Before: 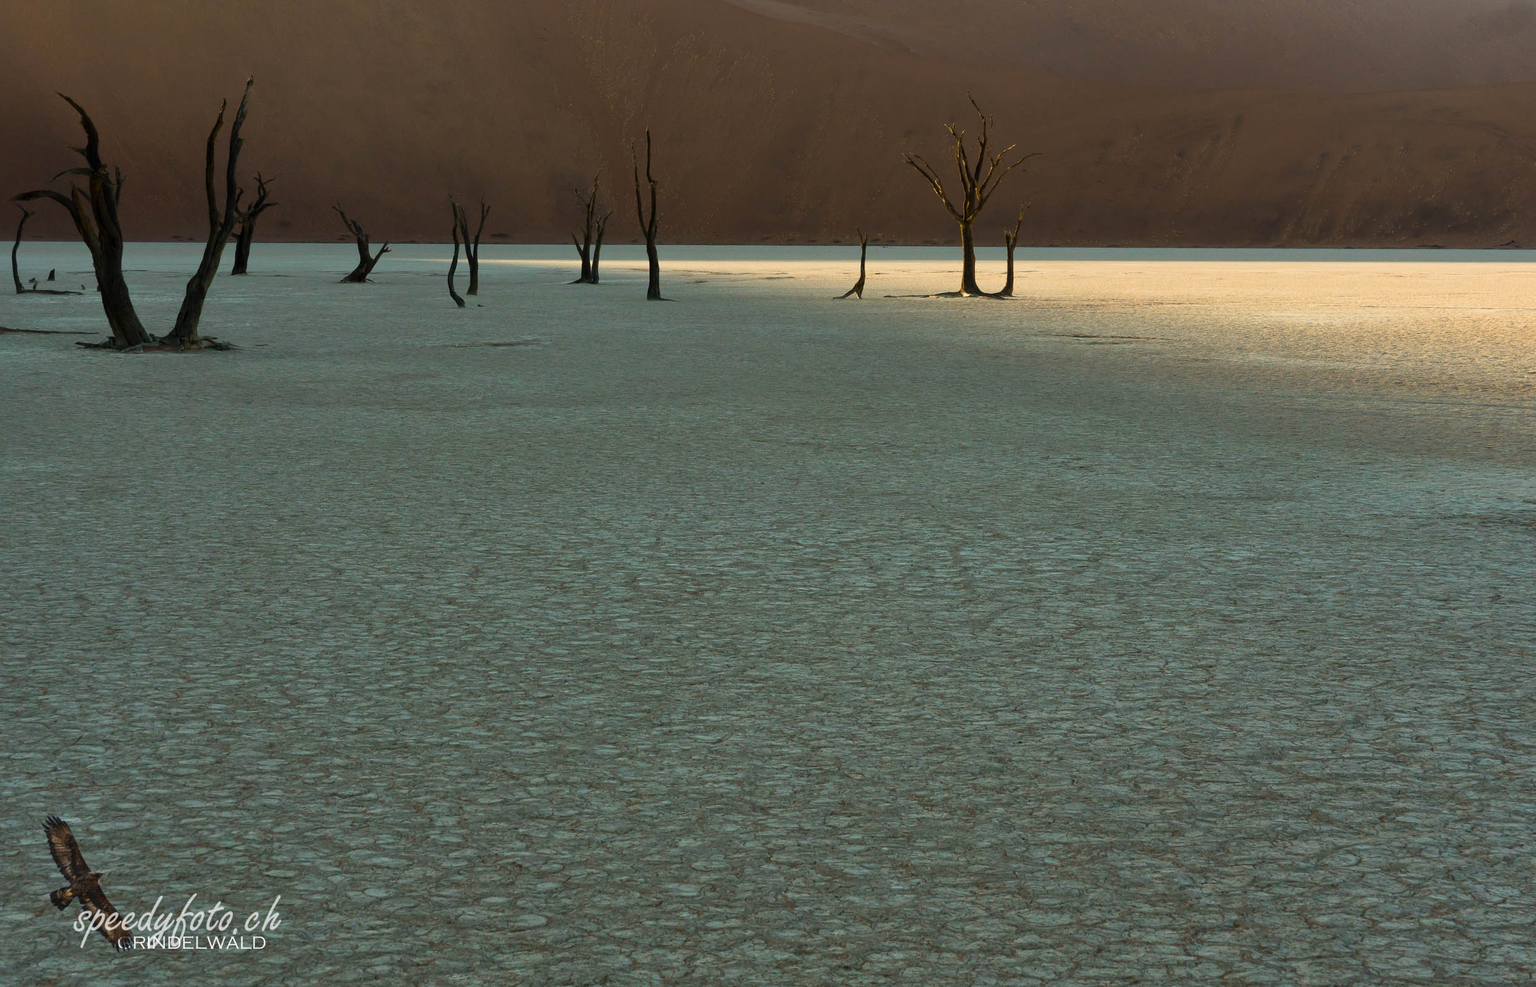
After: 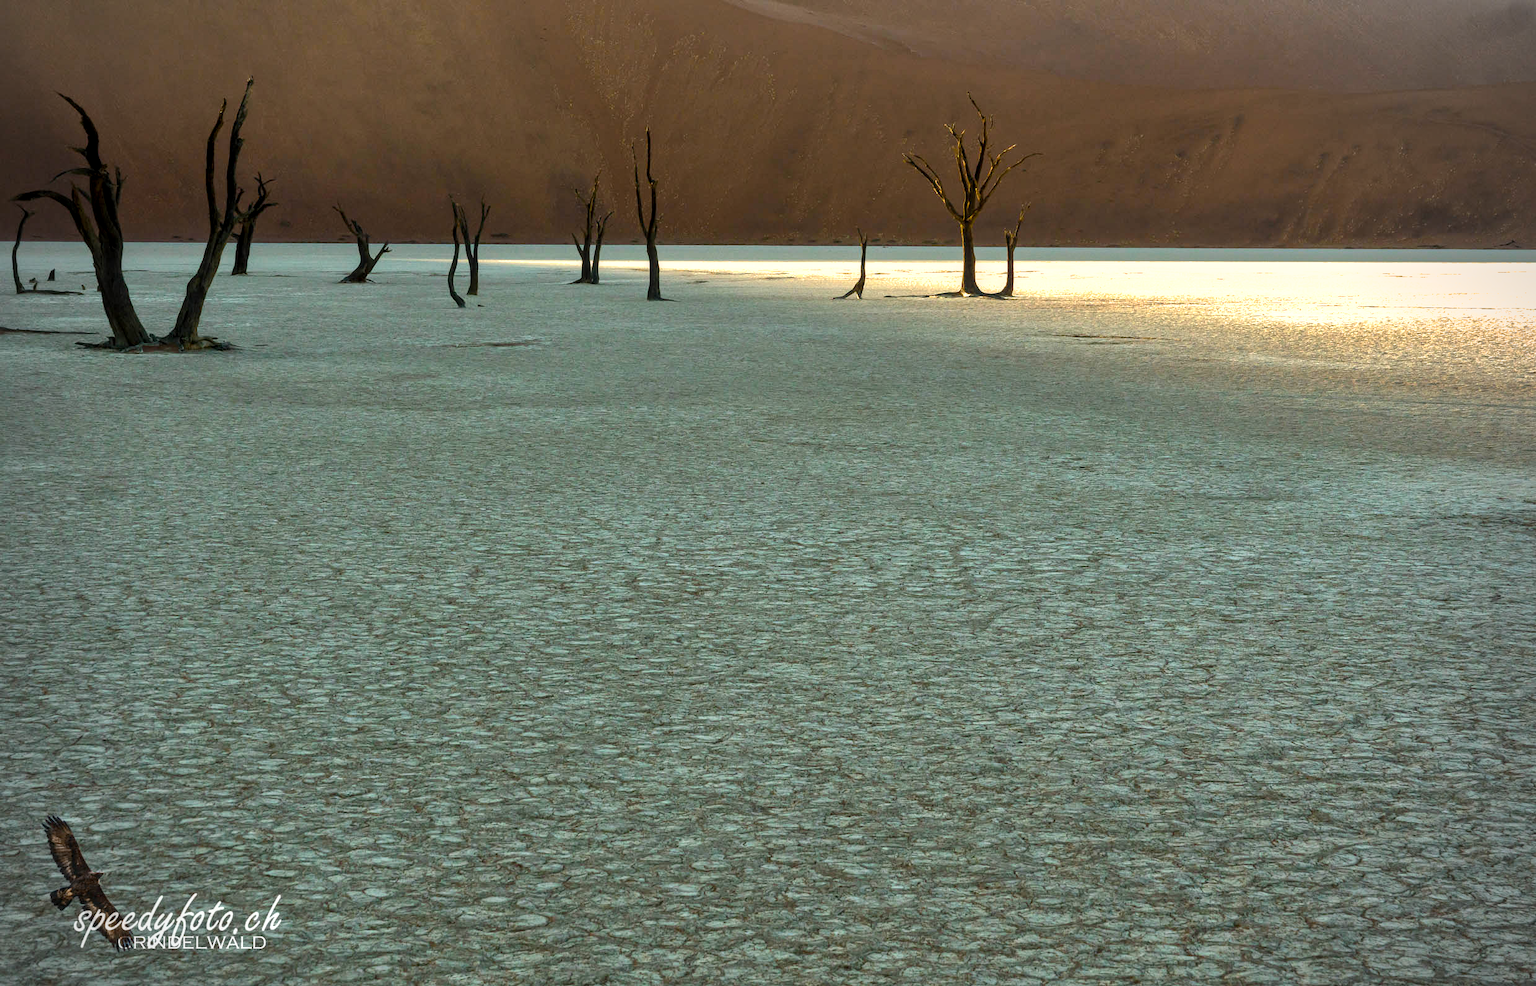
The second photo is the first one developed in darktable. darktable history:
exposure: black level correction 0, exposure 0.5 EV, compensate highlight preservation false
local contrast: on, module defaults
color balance rgb: perceptual saturation grading › global saturation 20%, perceptual saturation grading › highlights -25%, perceptual saturation grading › shadows 25%
tone equalizer: -8 EV -0.417 EV, -7 EV -0.389 EV, -6 EV -0.333 EV, -5 EV -0.222 EV, -3 EV 0.222 EV, -2 EV 0.333 EV, -1 EV 0.389 EV, +0 EV 0.417 EV, edges refinement/feathering 500, mask exposure compensation -1.57 EV, preserve details no
shadows and highlights: shadows 40, highlights -60
vignetting: on, module defaults
